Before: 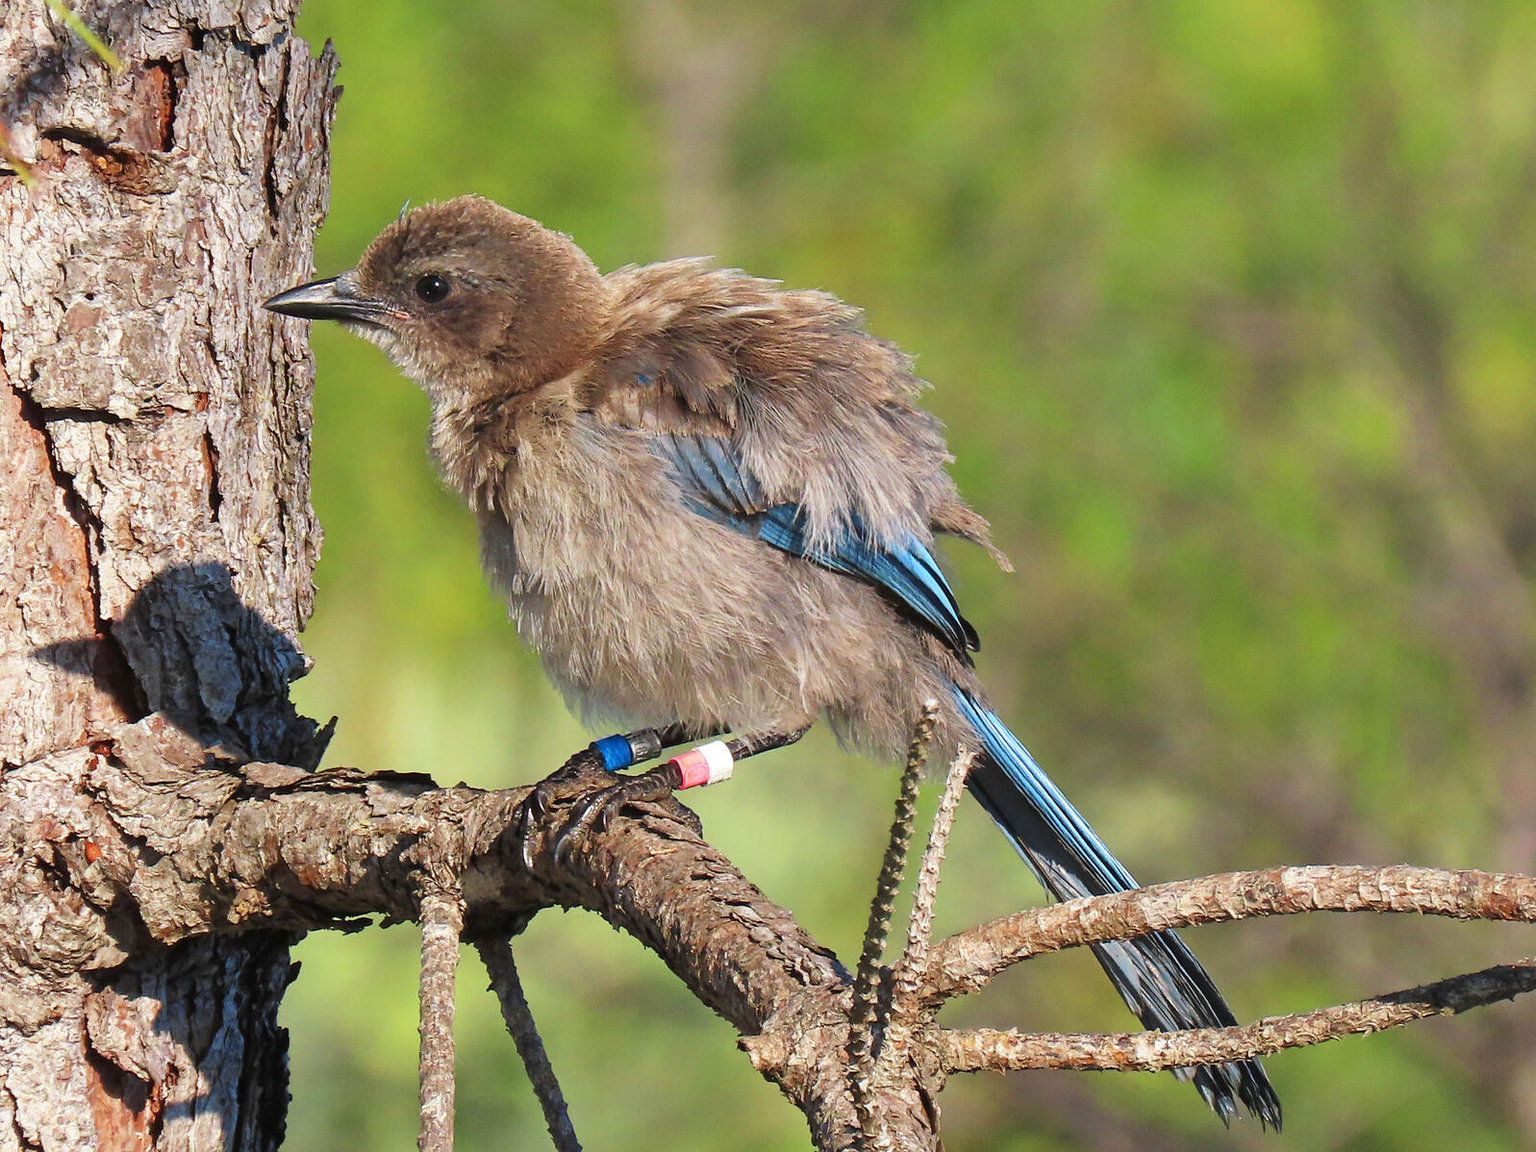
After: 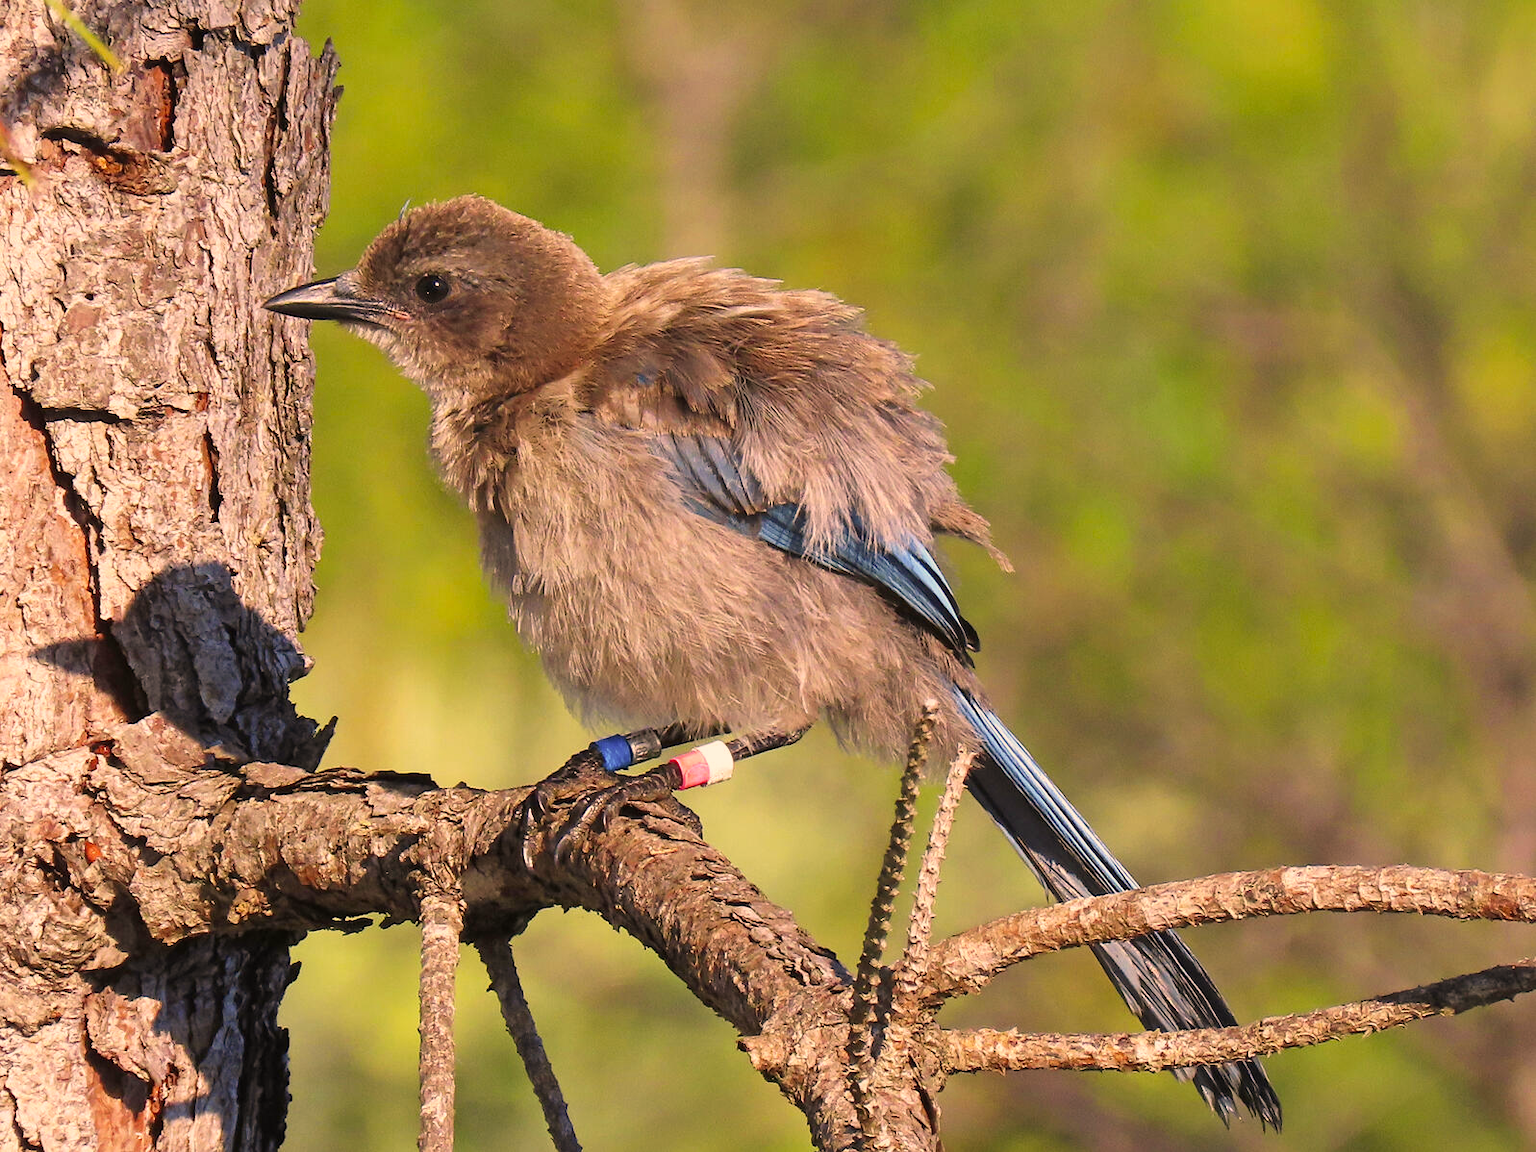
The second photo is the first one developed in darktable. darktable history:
color correction: highlights a* 17.78, highlights b* 18.86
